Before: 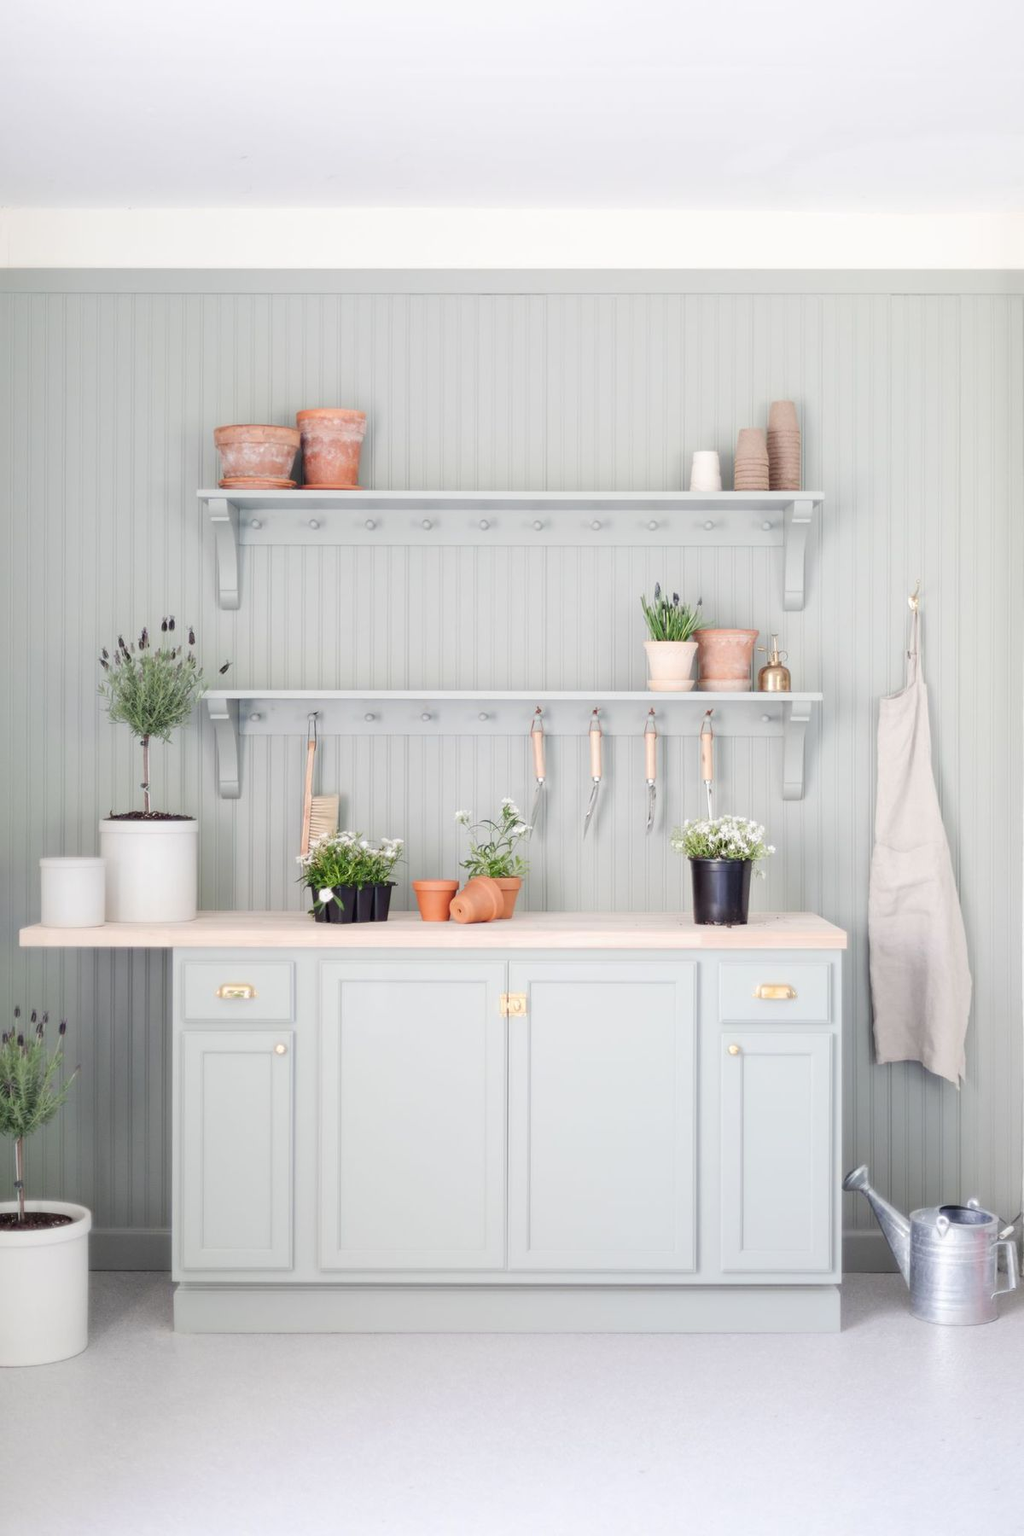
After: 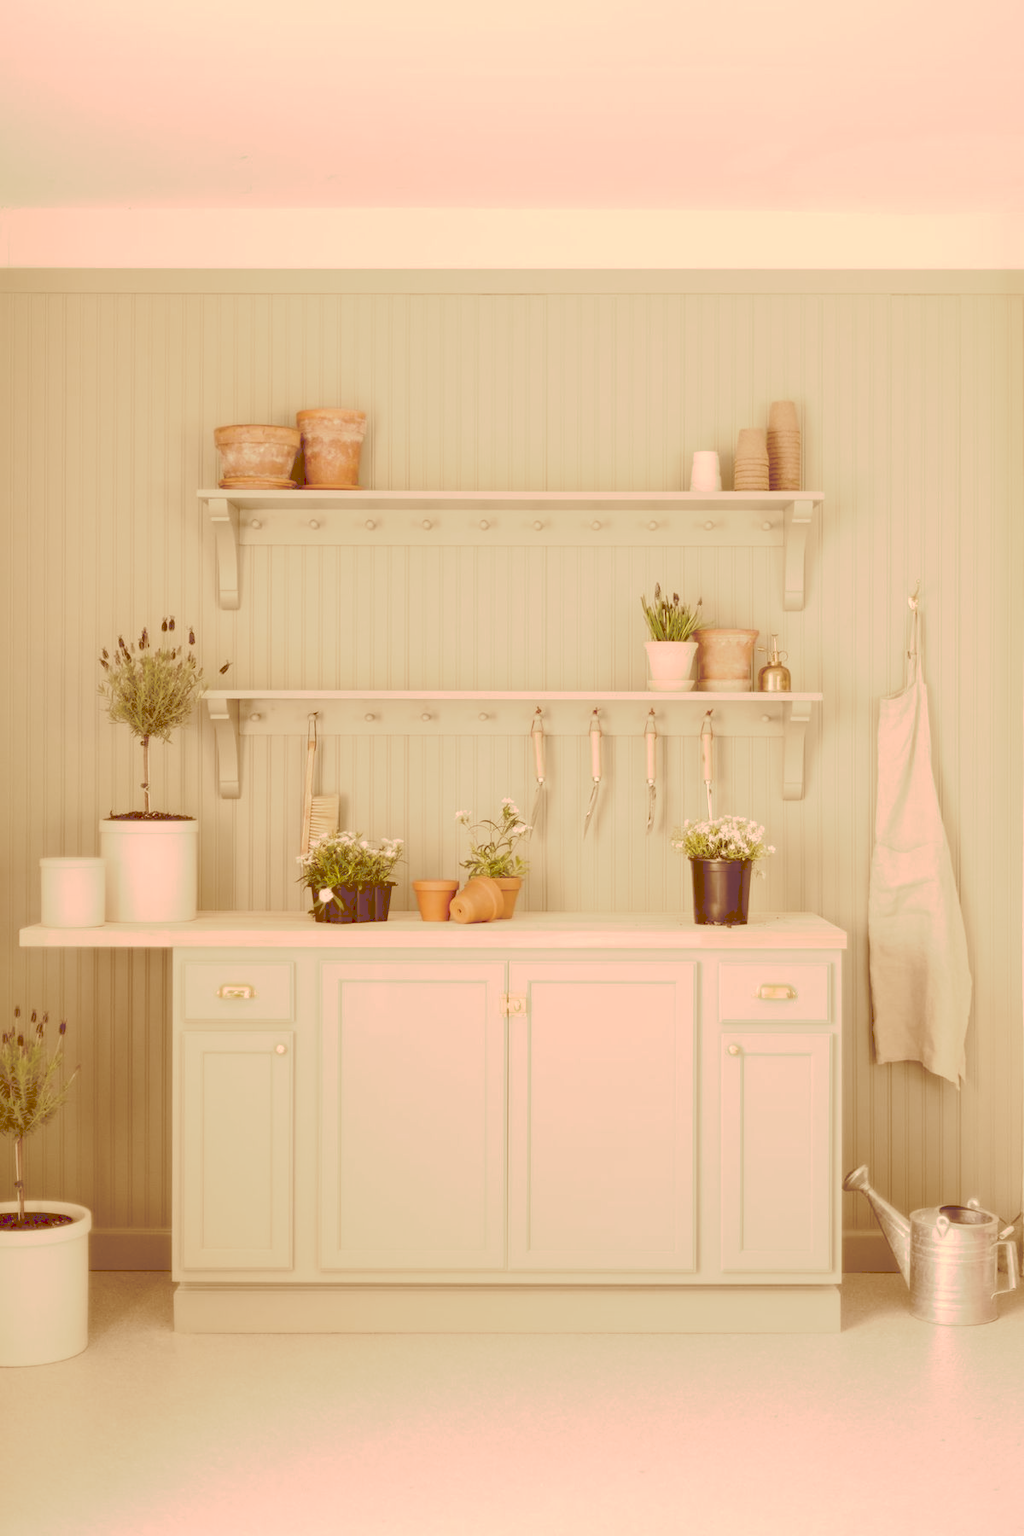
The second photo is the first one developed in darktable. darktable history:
tone curve: curves: ch0 [(0, 0) (0.003, 0.264) (0.011, 0.264) (0.025, 0.265) (0.044, 0.269) (0.069, 0.273) (0.1, 0.28) (0.136, 0.292) (0.177, 0.309) (0.224, 0.336) (0.277, 0.371) (0.335, 0.412) (0.399, 0.469) (0.468, 0.533) (0.543, 0.595) (0.623, 0.66) (0.709, 0.73) (0.801, 0.8) (0.898, 0.854) (1, 1)], preserve colors none
color look up table: target L [96.59, 90.09, 85.53, 83.56, 81.1, 70.07, 65.02, 57.7, 53.58, 52.82, 53.69, 38.38, 38.02, 36.57, 17.09, 202.77, 85.8, 82.09, 74.48, 67.11, 62.05, 53.07, 51.27, 49.14, 39.76, 31.42, 28.09, 20.4, 12.41, 8.937, 95.74, 83.97, 80.44, 72.25, 56.53, 66.72, 52.79, 74.79, 59.56, 46.82, 32.05, 41.26, 19.6, 14.39, 83.19, 84.23, 68.5, 62.46, 37.79], target a [11.7, 11.19, -11.76, -31.52, -3.618, -17.85, 7.234, -16.95, -8.253, 13.21, 11.2, 6.56, 8.637, 4.584, 29.79, 0, 13.37, 20.95, 27.14, 27.27, 43.46, 30.19, 51.85, 59.18, 28.91, 46.34, 28.87, 51.54, 50.11, 43.68, 15.57, 25.44, 22.18, 19.25, 58.38, 36.59, 62.42, 25.36, 28.84, 32.76, 22.43, 45.82, 48.45, 53.92, 0.075, 11.8, 7.451, 9.483, 19.44], target b [46.31, 76.16, 36.42, 59.13, 59.77, 91.34, 101.5, 62.24, 91.63, 90.22, 44.24, 65.7, 64.71, 62.68, 29.25, -0.002, 57.11, 46.03, 30.03, 88.92, 49.83, 43.3, 87.76, 57.36, 67.93, 53.51, 48.16, 34.95, 21.12, 15.19, 26.11, 12.51, 6.935, 13.89, 19.75, -2.416, 5.511, -2.125, -3.846, 7.953, 54.56, -12.27, 33.08, 24.13, 16.58, 14.48, 34.52, 15.1, 23.82], num patches 49
